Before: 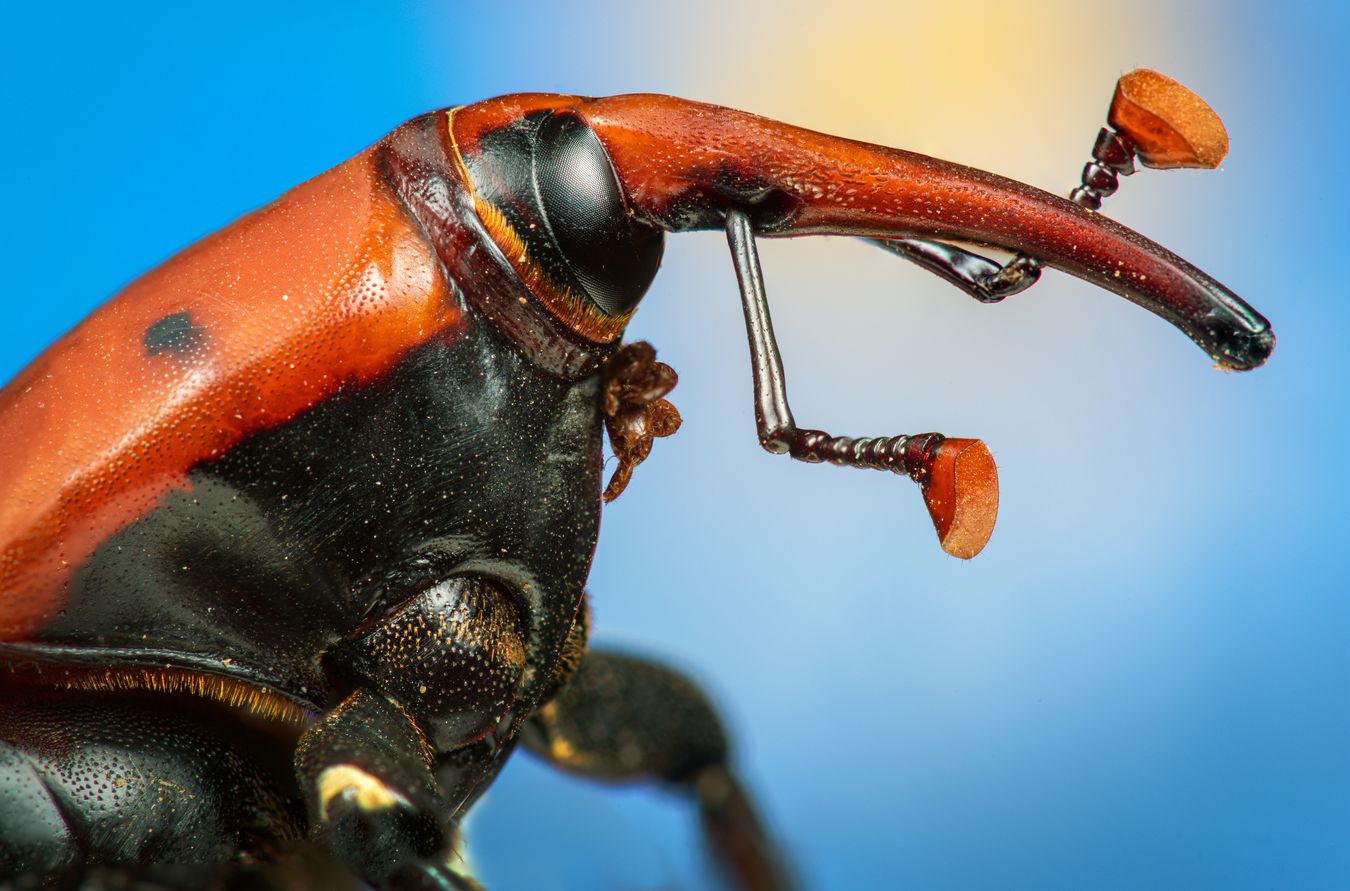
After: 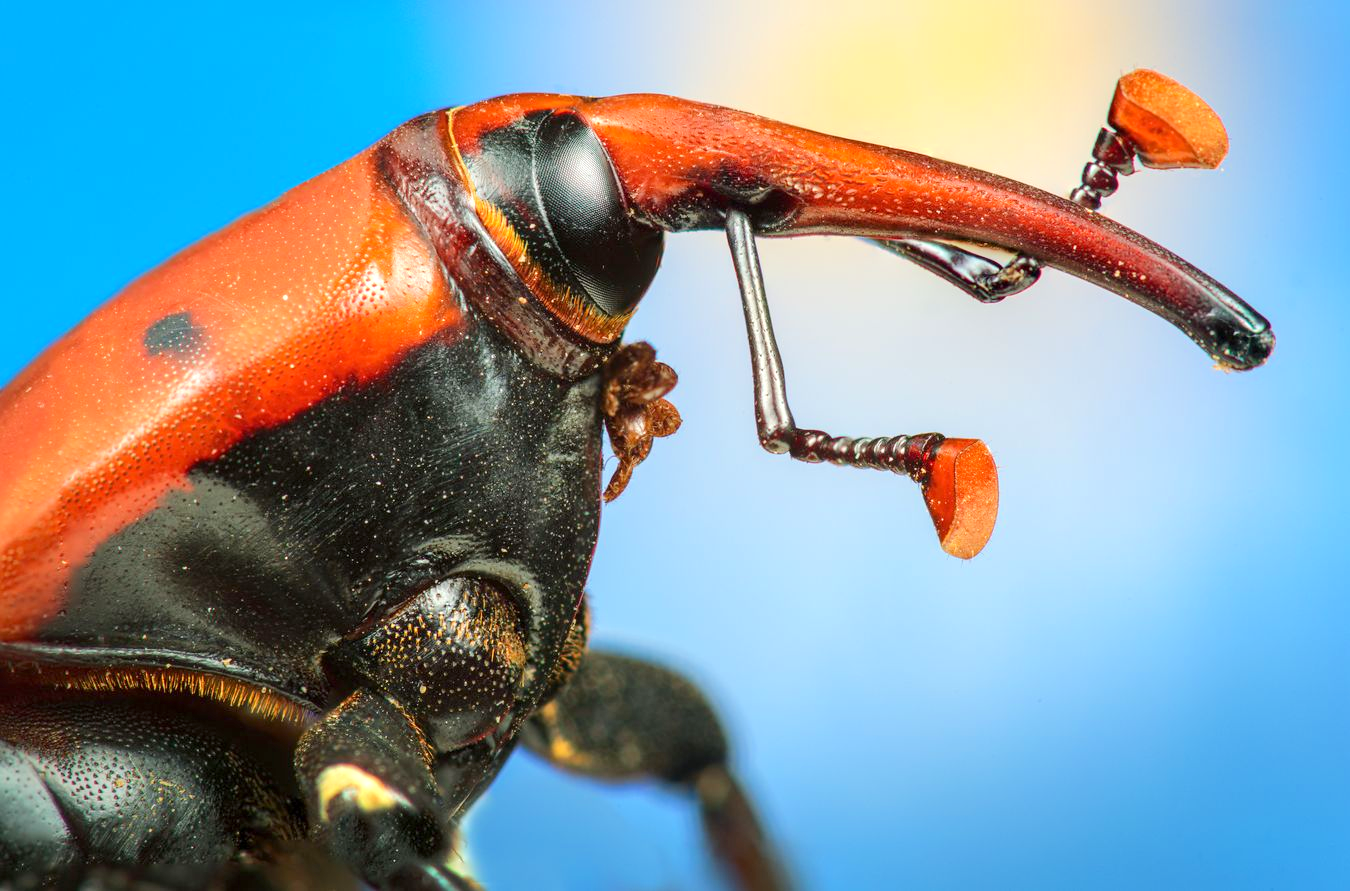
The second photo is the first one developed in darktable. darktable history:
tone equalizer: -8 EV 1.03 EV, -7 EV 1 EV, -6 EV 1.01 EV, -5 EV 1.04 EV, -4 EV 1.03 EV, -3 EV 0.77 EV, -2 EV 0.504 EV, -1 EV 0.238 EV, edges refinement/feathering 500, mask exposure compensation -1.57 EV, preserve details no
